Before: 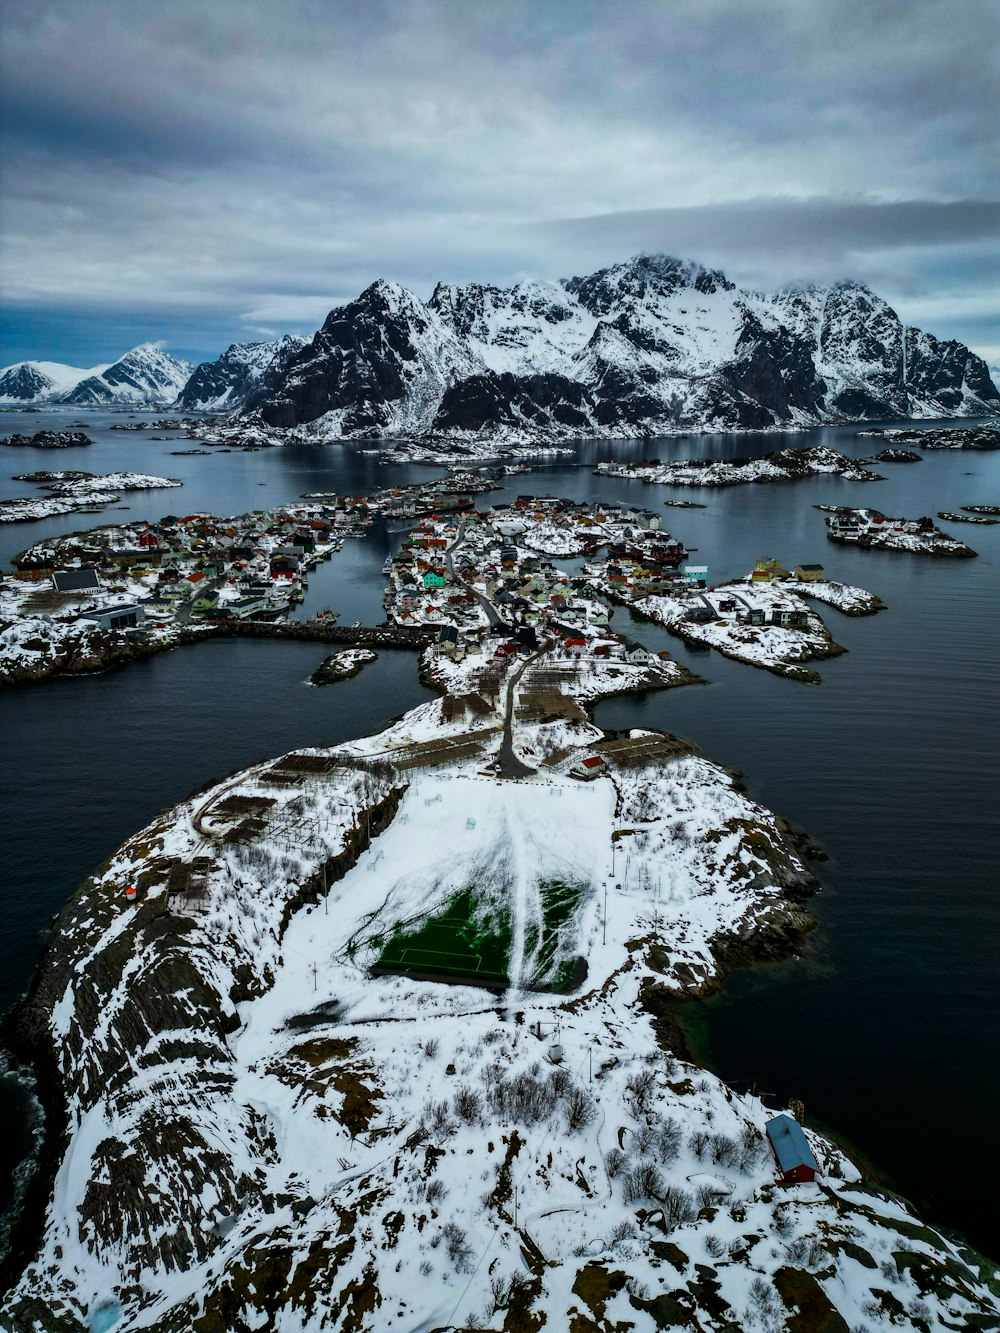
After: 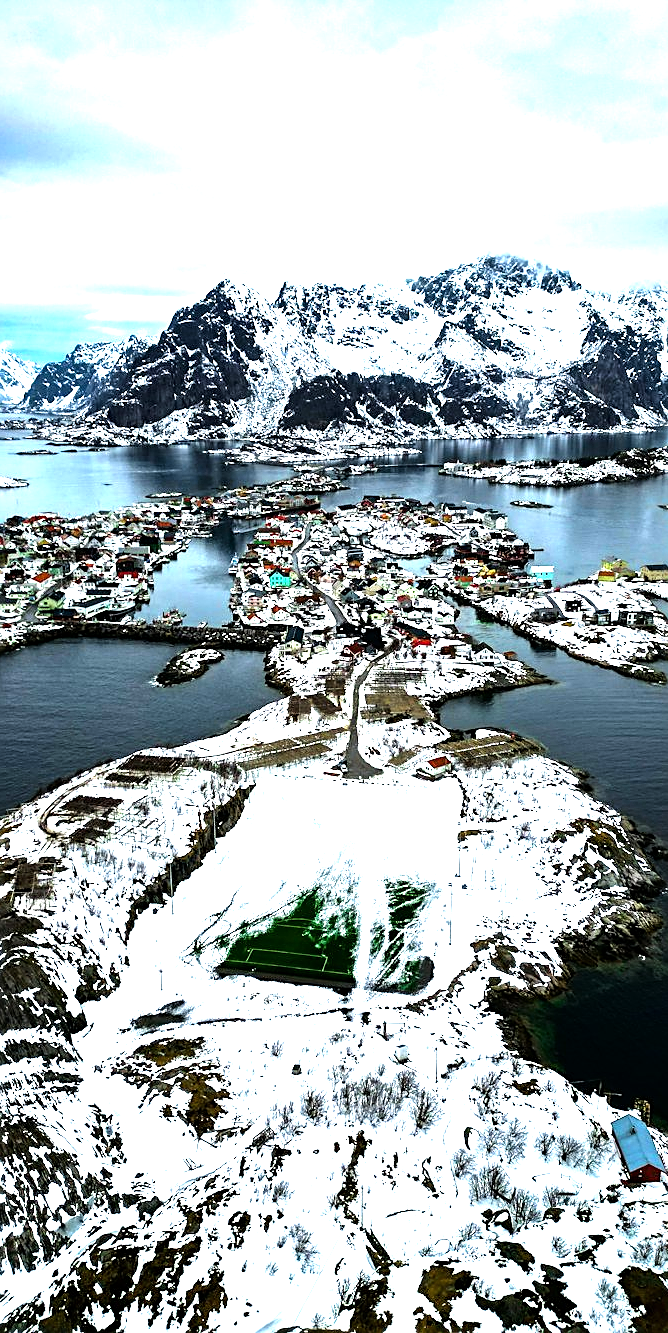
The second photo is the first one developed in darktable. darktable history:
sharpen: on, module defaults
exposure: exposure 1 EV, compensate exposure bias true, compensate highlight preservation false
crop: left 15.4%, right 17.745%
tone equalizer: -8 EV -1.12 EV, -7 EV -0.976 EV, -6 EV -0.841 EV, -5 EV -0.581 EV, -3 EV 0.576 EV, -2 EV 0.883 EV, -1 EV 0.99 EV, +0 EV 1.08 EV
